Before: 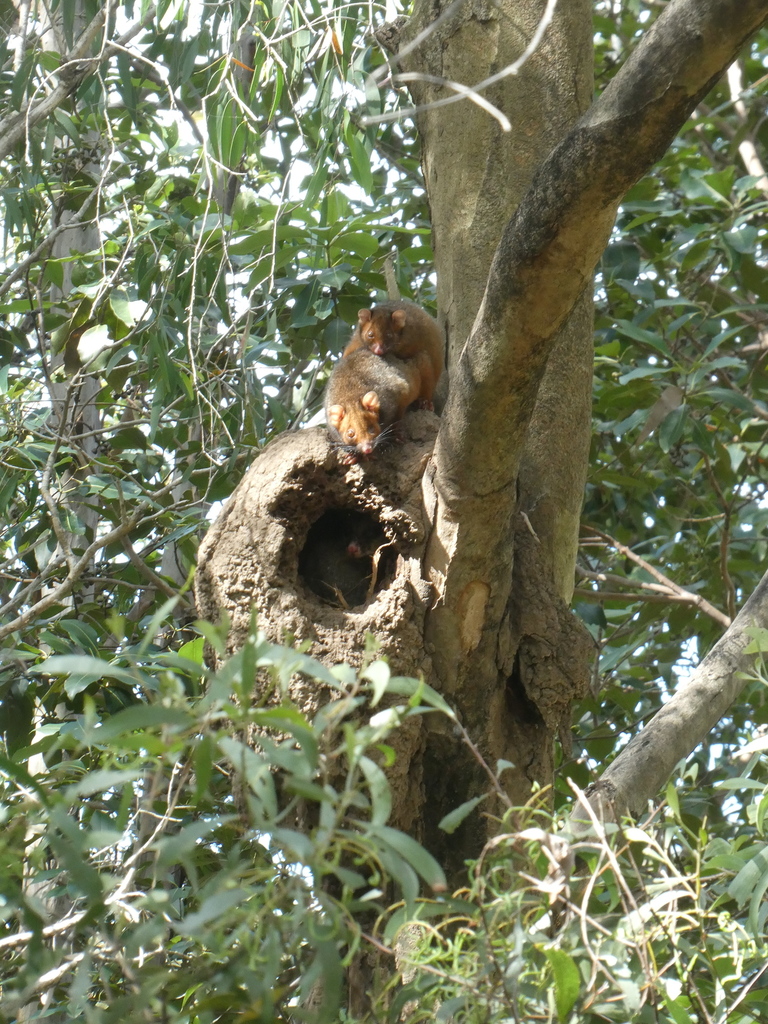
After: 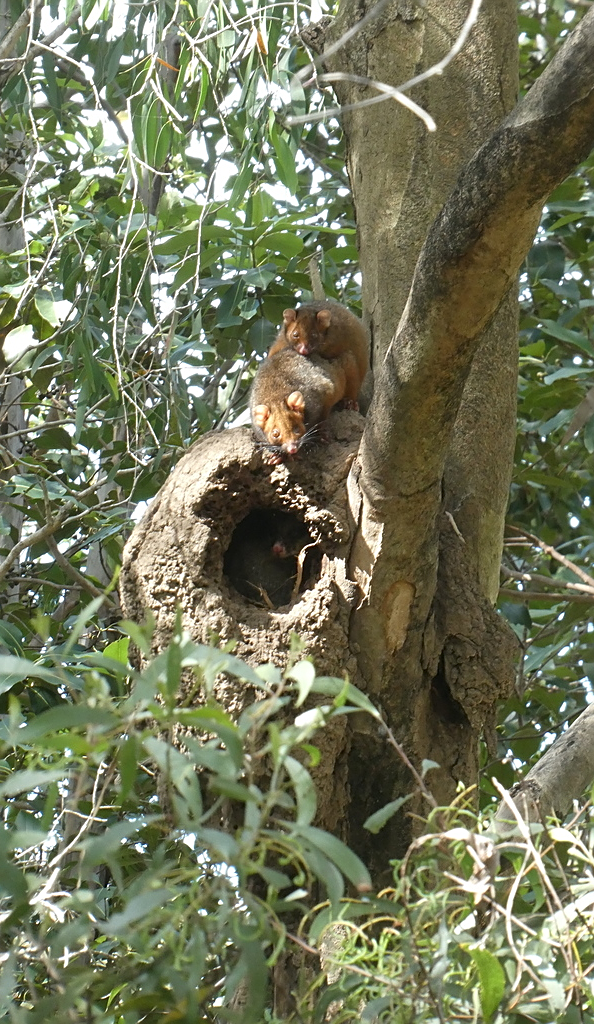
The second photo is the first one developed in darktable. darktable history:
crop: left 9.878%, right 12.533%
sharpen: on, module defaults
